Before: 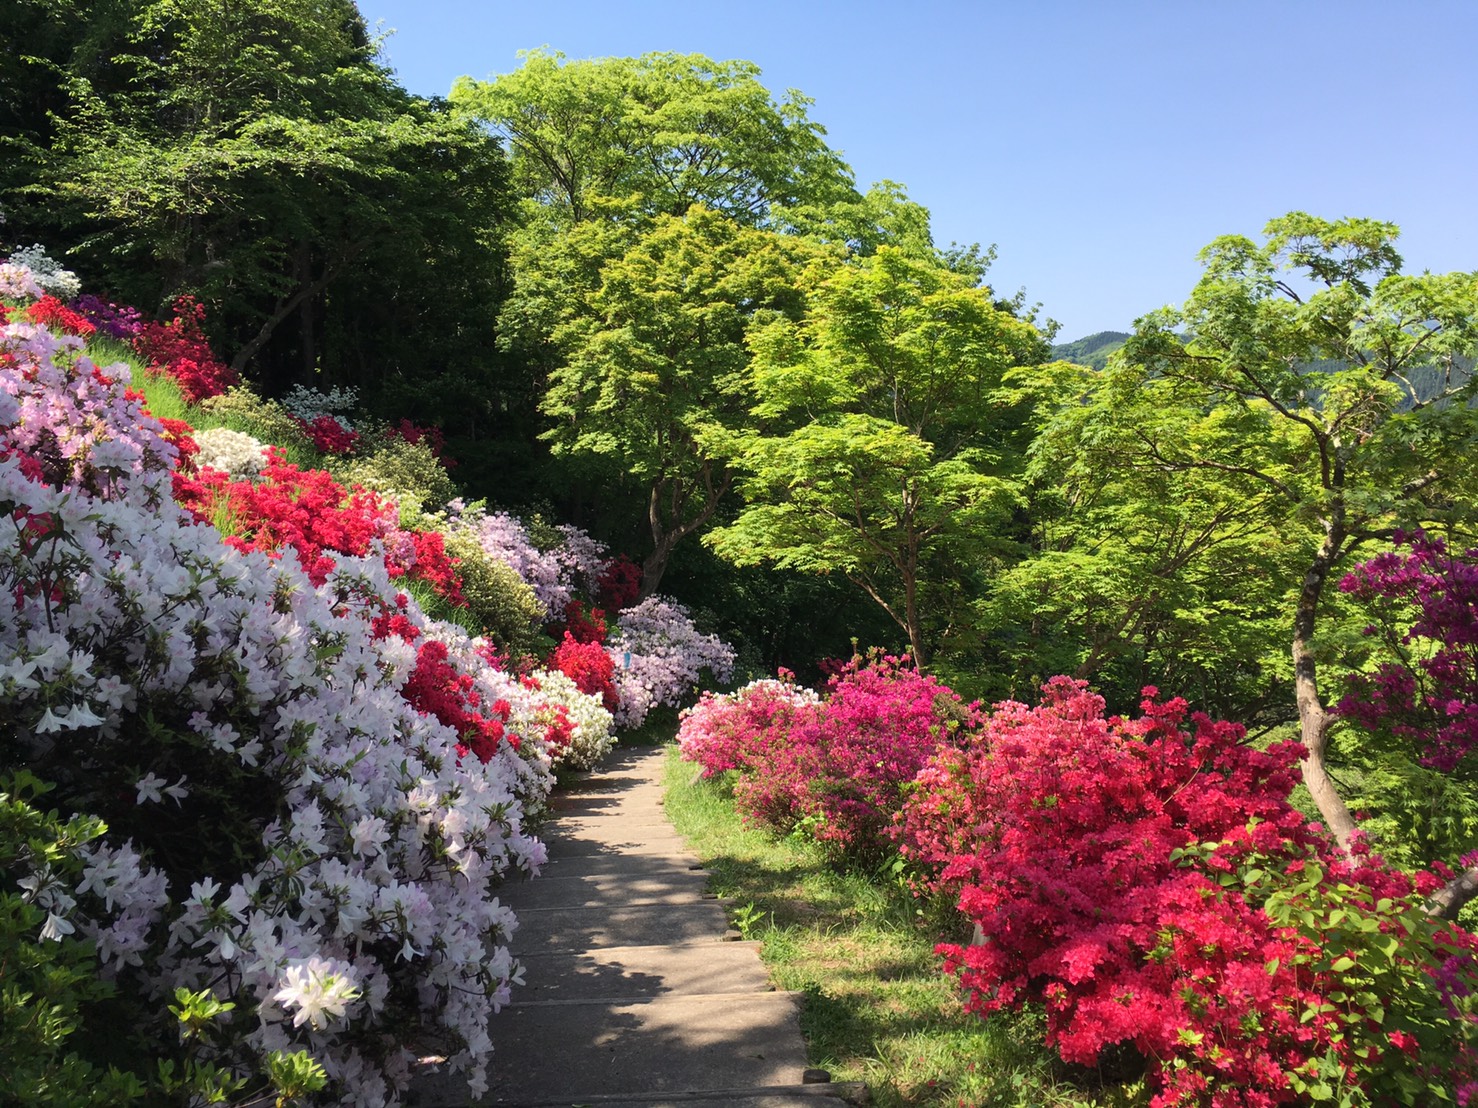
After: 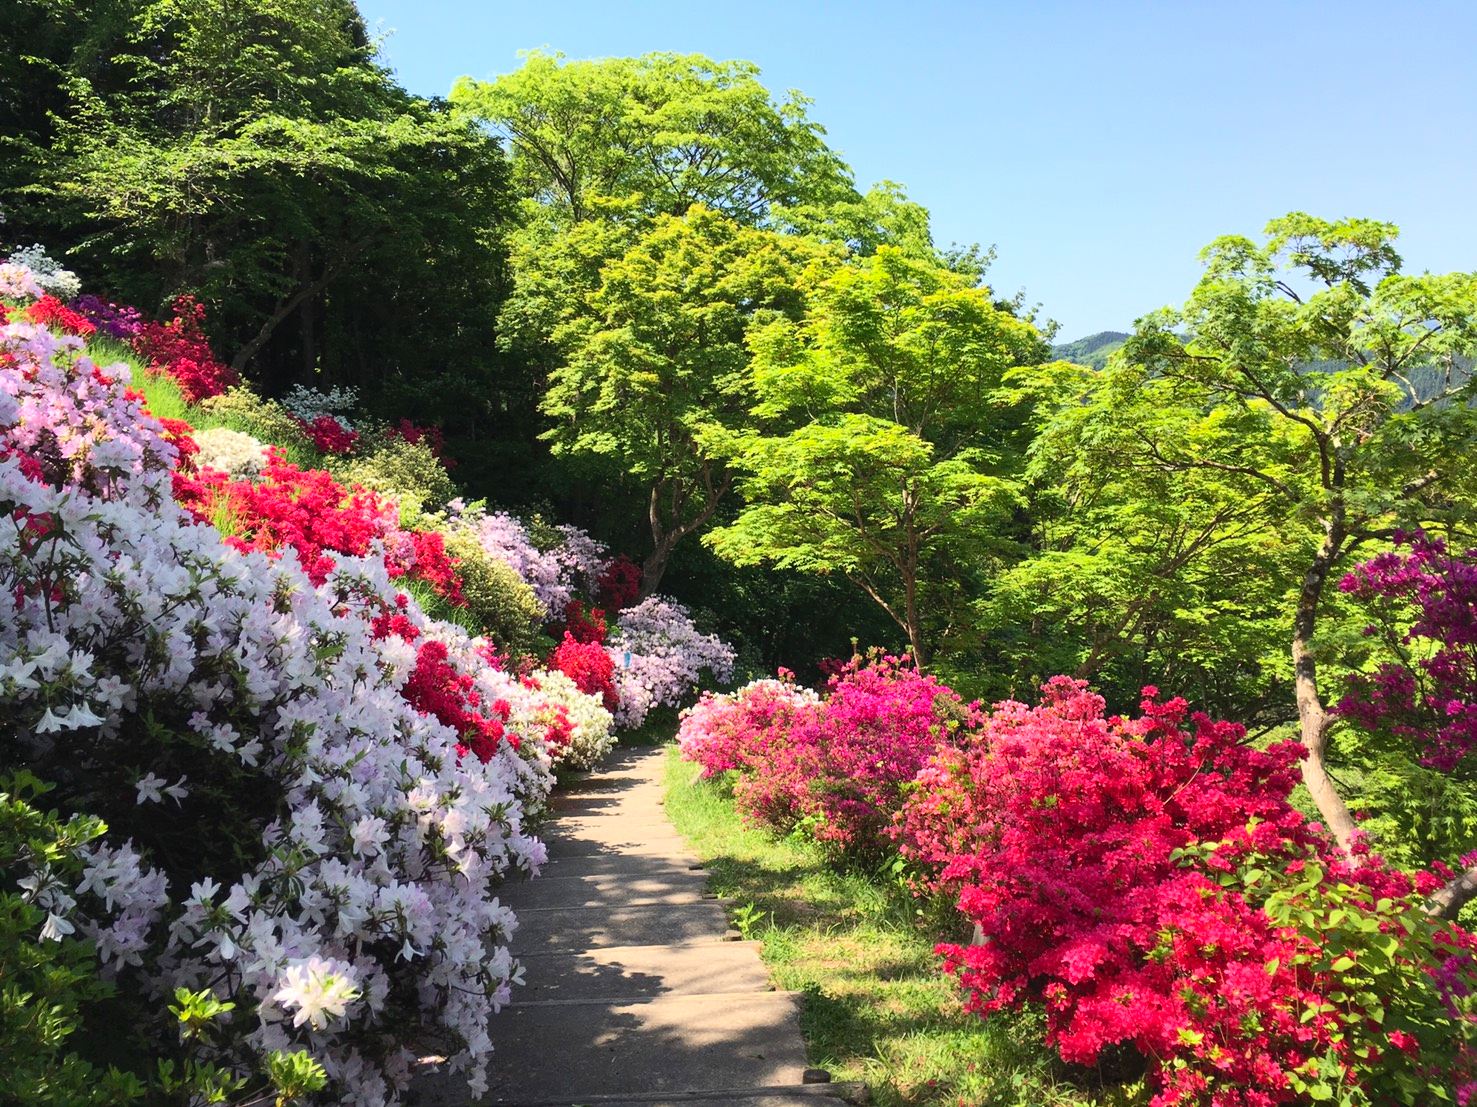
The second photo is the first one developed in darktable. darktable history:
contrast brightness saturation: contrast 0.198, brightness 0.158, saturation 0.224
